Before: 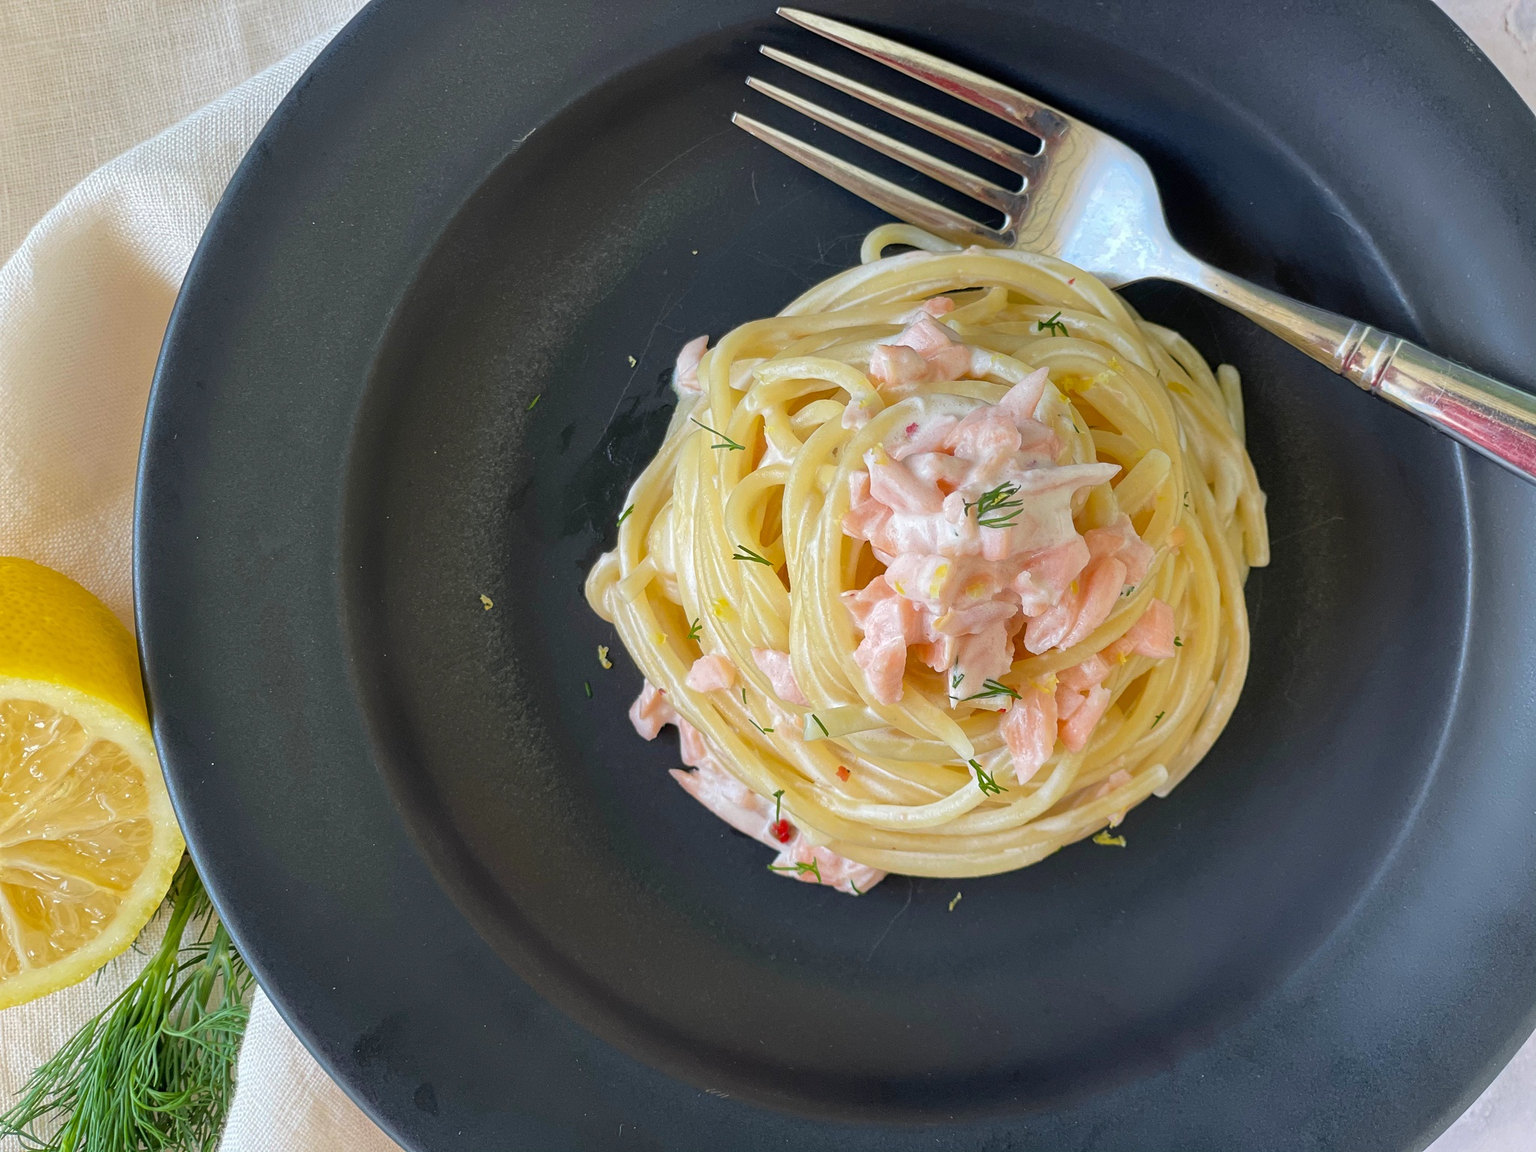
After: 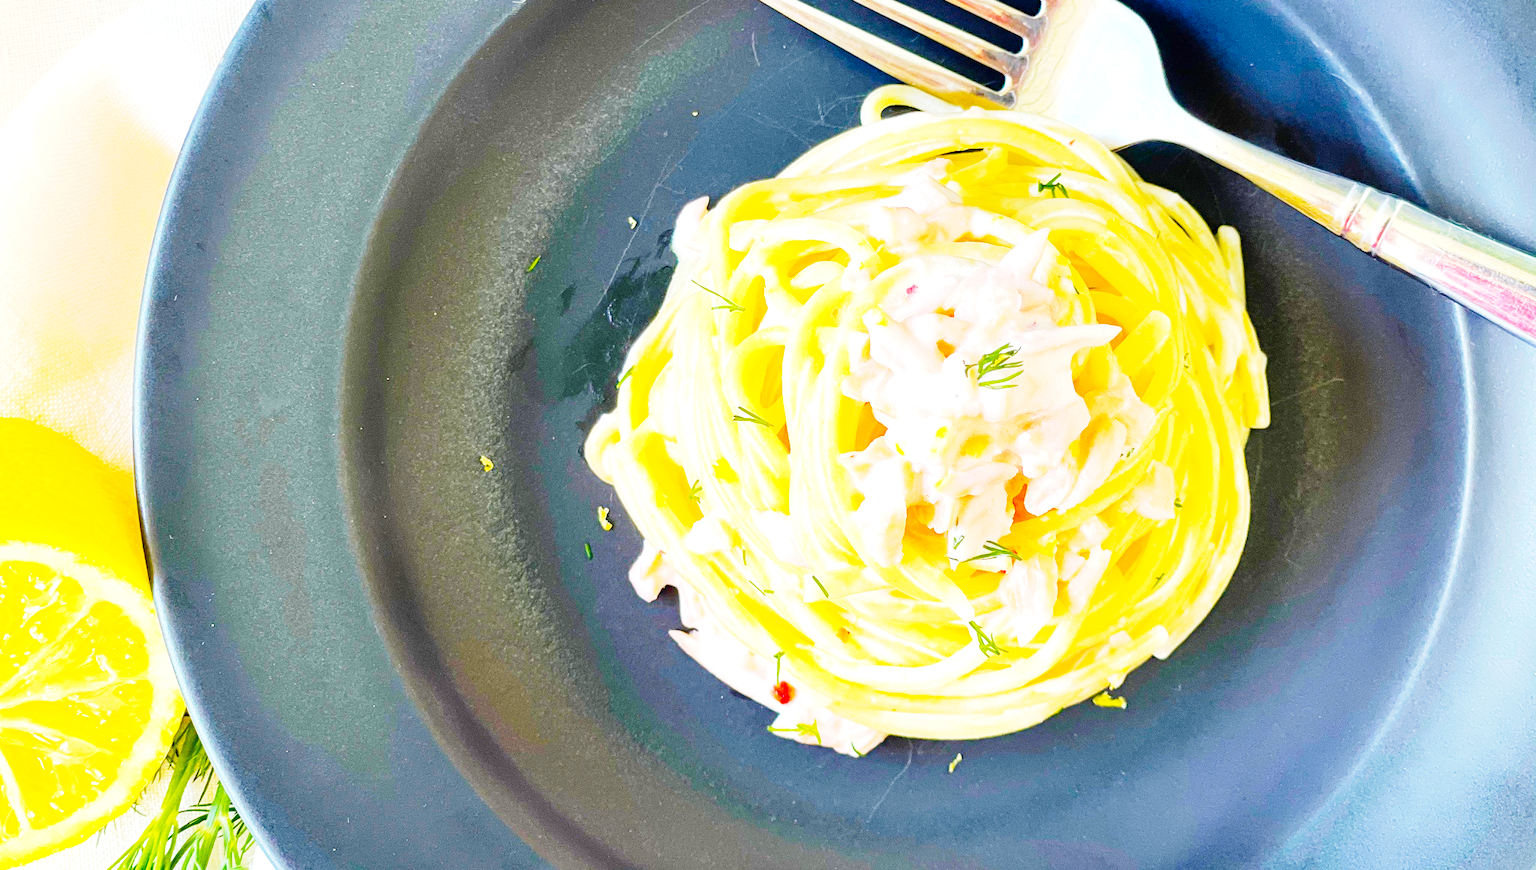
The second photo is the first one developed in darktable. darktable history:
exposure: exposure 1 EV, compensate highlight preservation false
crop and rotate: top 12.104%, bottom 12.311%
color balance rgb: linear chroma grading › global chroma 13.38%, perceptual saturation grading › global saturation 25.44%, global vibrance 23.619%
base curve: curves: ch0 [(0, 0) (0, 0.001) (0.001, 0.001) (0.004, 0.002) (0.007, 0.004) (0.015, 0.013) (0.033, 0.045) (0.052, 0.096) (0.075, 0.17) (0.099, 0.241) (0.163, 0.42) (0.219, 0.55) (0.259, 0.616) (0.327, 0.722) (0.365, 0.765) (0.522, 0.873) (0.547, 0.881) (0.689, 0.919) (0.826, 0.952) (1, 1)], preserve colors none
